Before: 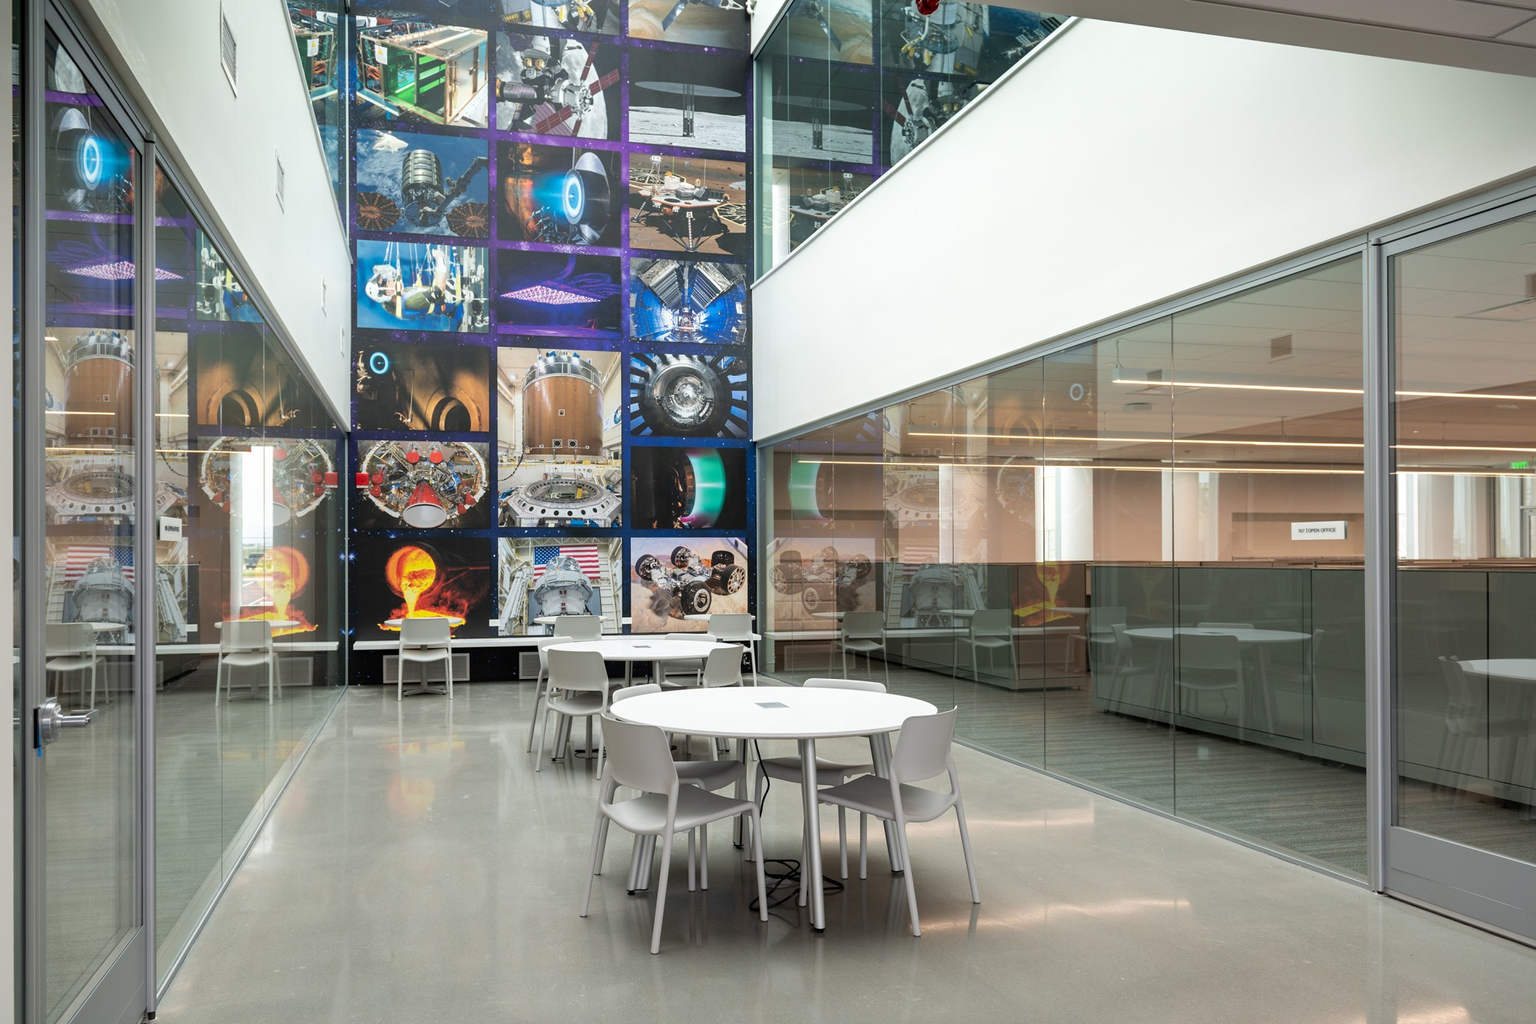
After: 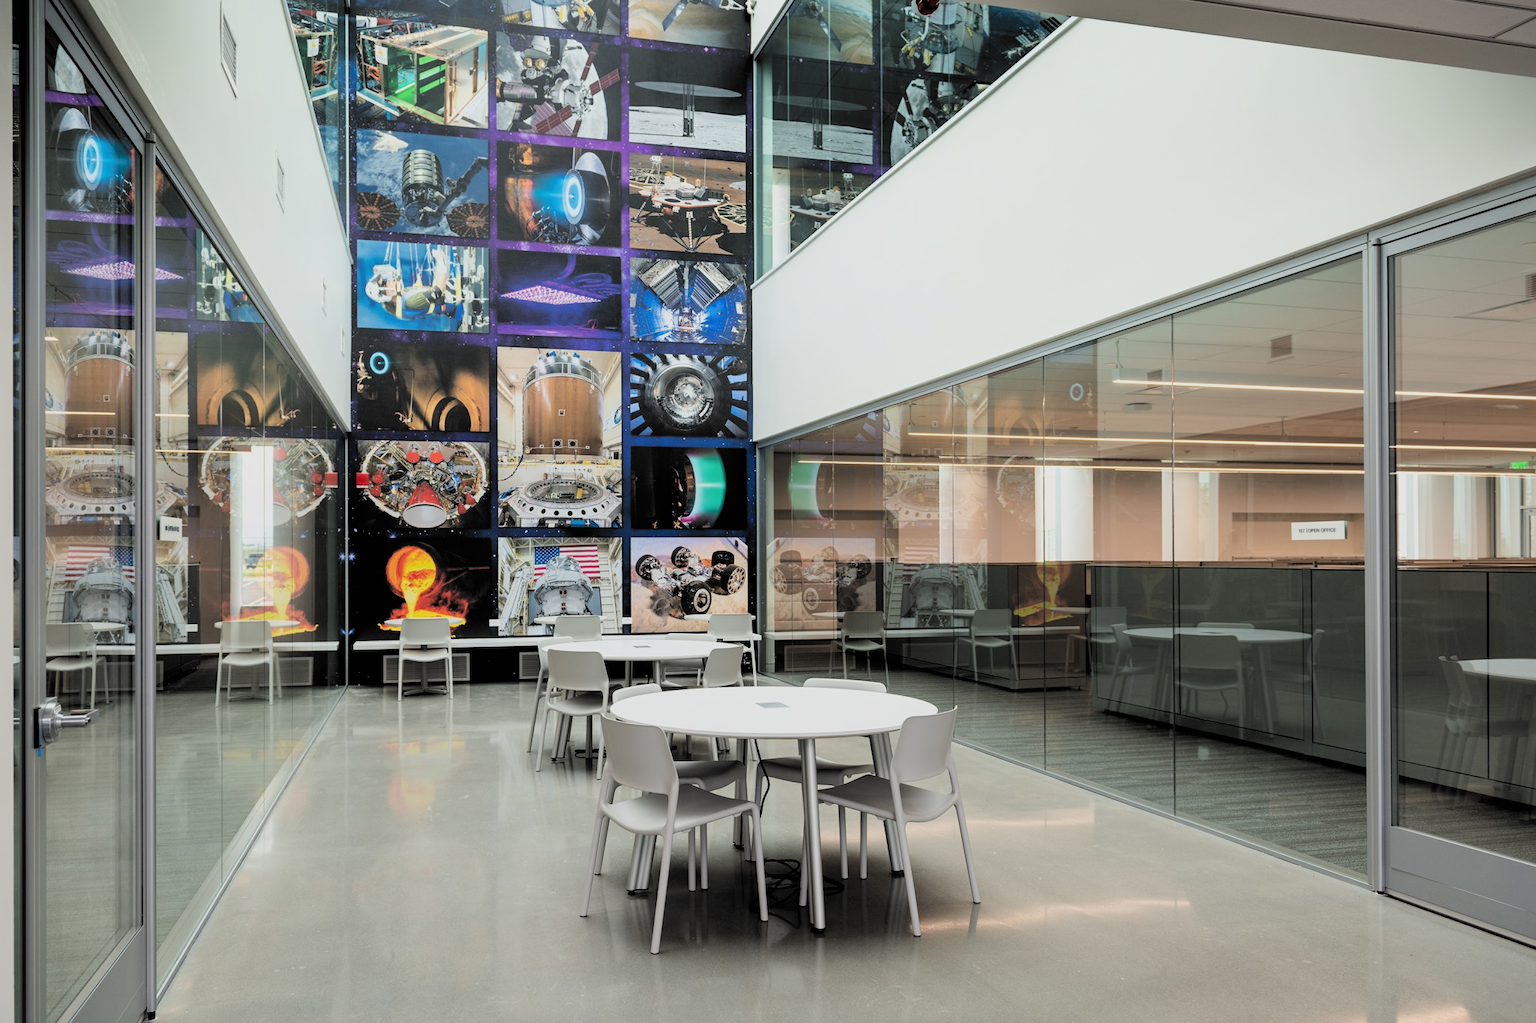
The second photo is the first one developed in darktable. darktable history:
filmic rgb: black relative exposure -5.15 EV, white relative exposure 3.97 EV, hardness 2.88, contrast 1.301, highlights saturation mix -28.56%, color science v6 (2022)
